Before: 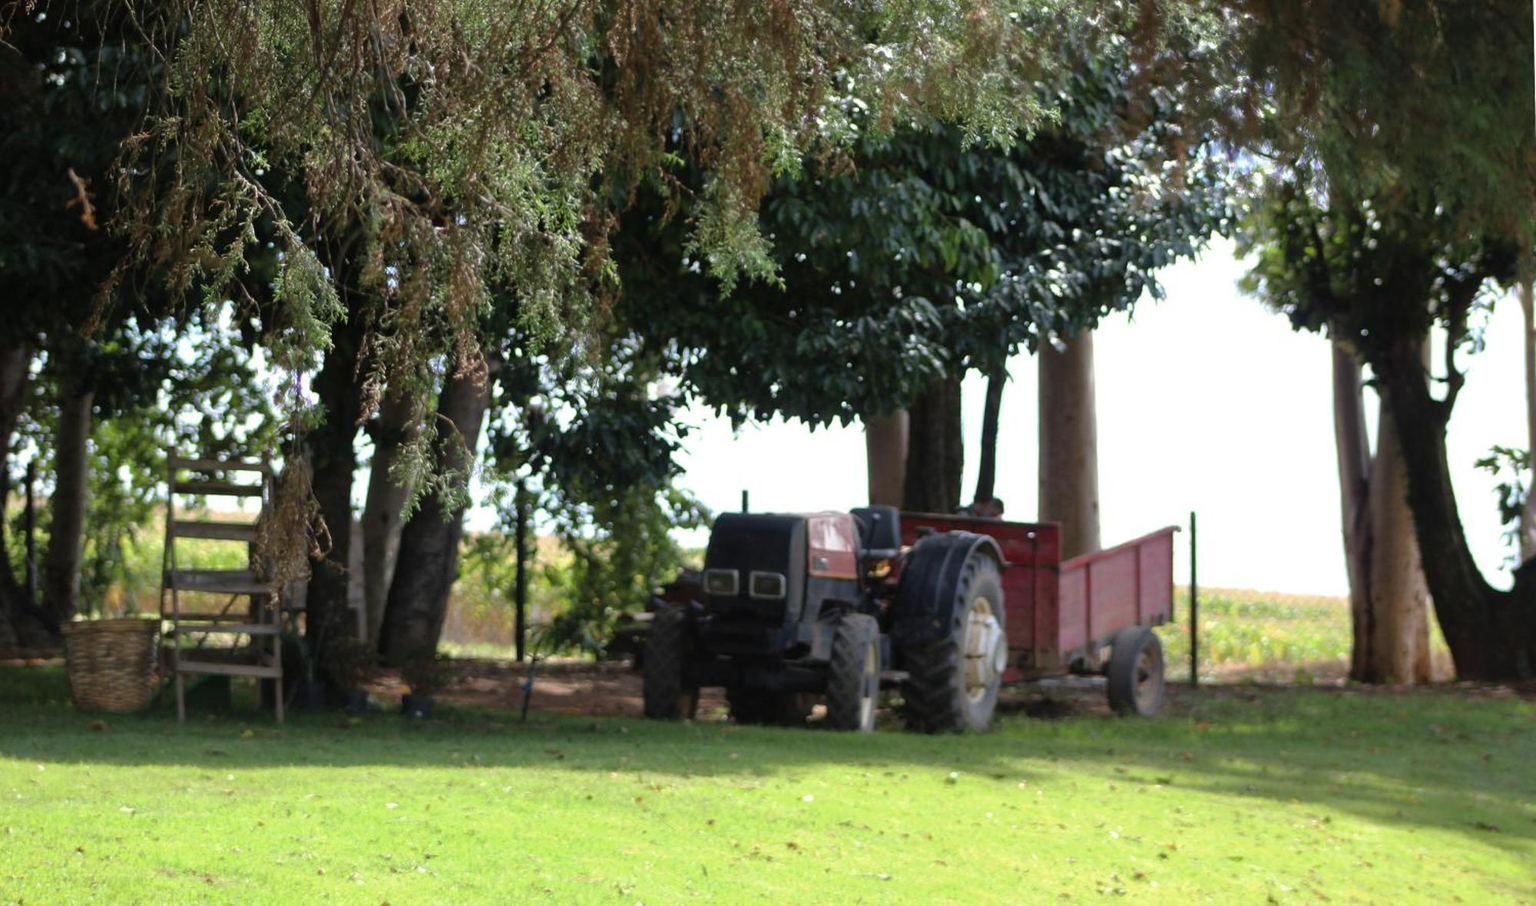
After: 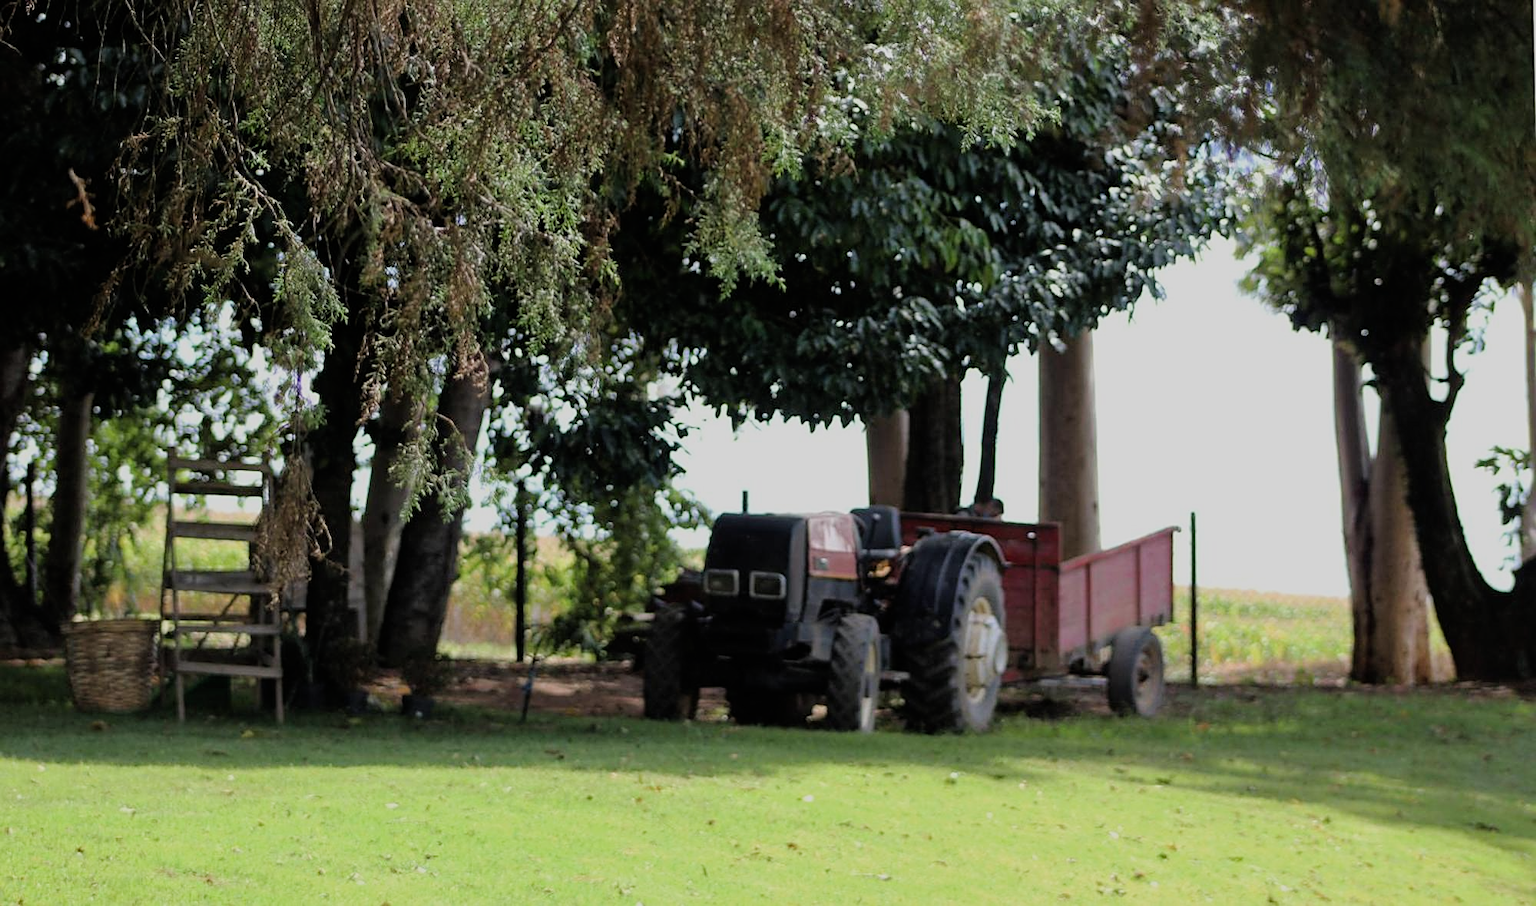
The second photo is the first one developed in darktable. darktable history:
sharpen: on, module defaults
filmic rgb: black relative exposure -7.65 EV, white relative exposure 4.56 EV, hardness 3.61, iterations of high-quality reconstruction 0
